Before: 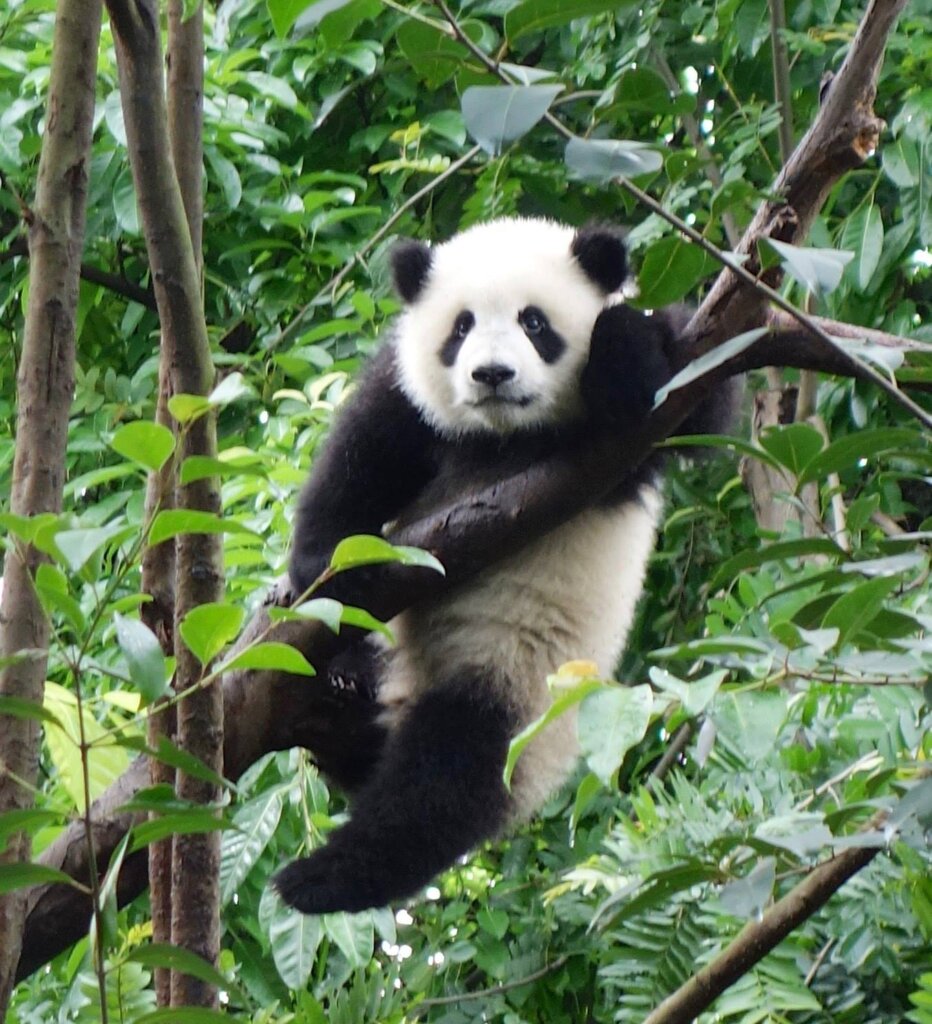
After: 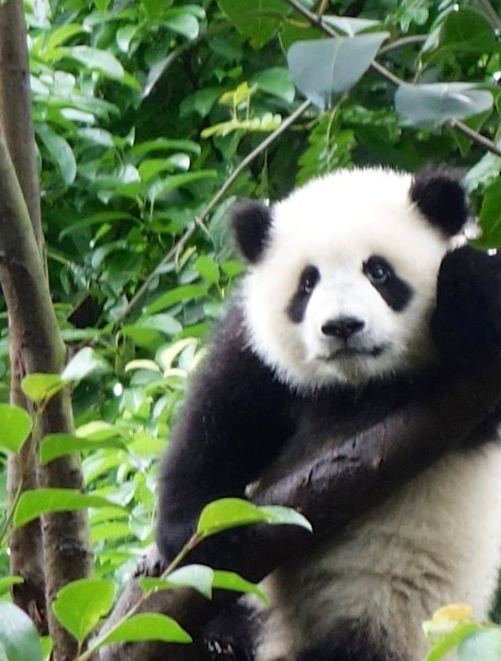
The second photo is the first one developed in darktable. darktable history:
shadows and highlights: shadows -30, highlights 30
rotate and perspective: rotation -4.98°, automatic cropping off
crop: left 17.835%, top 7.675%, right 32.881%, bottom 32.213%
